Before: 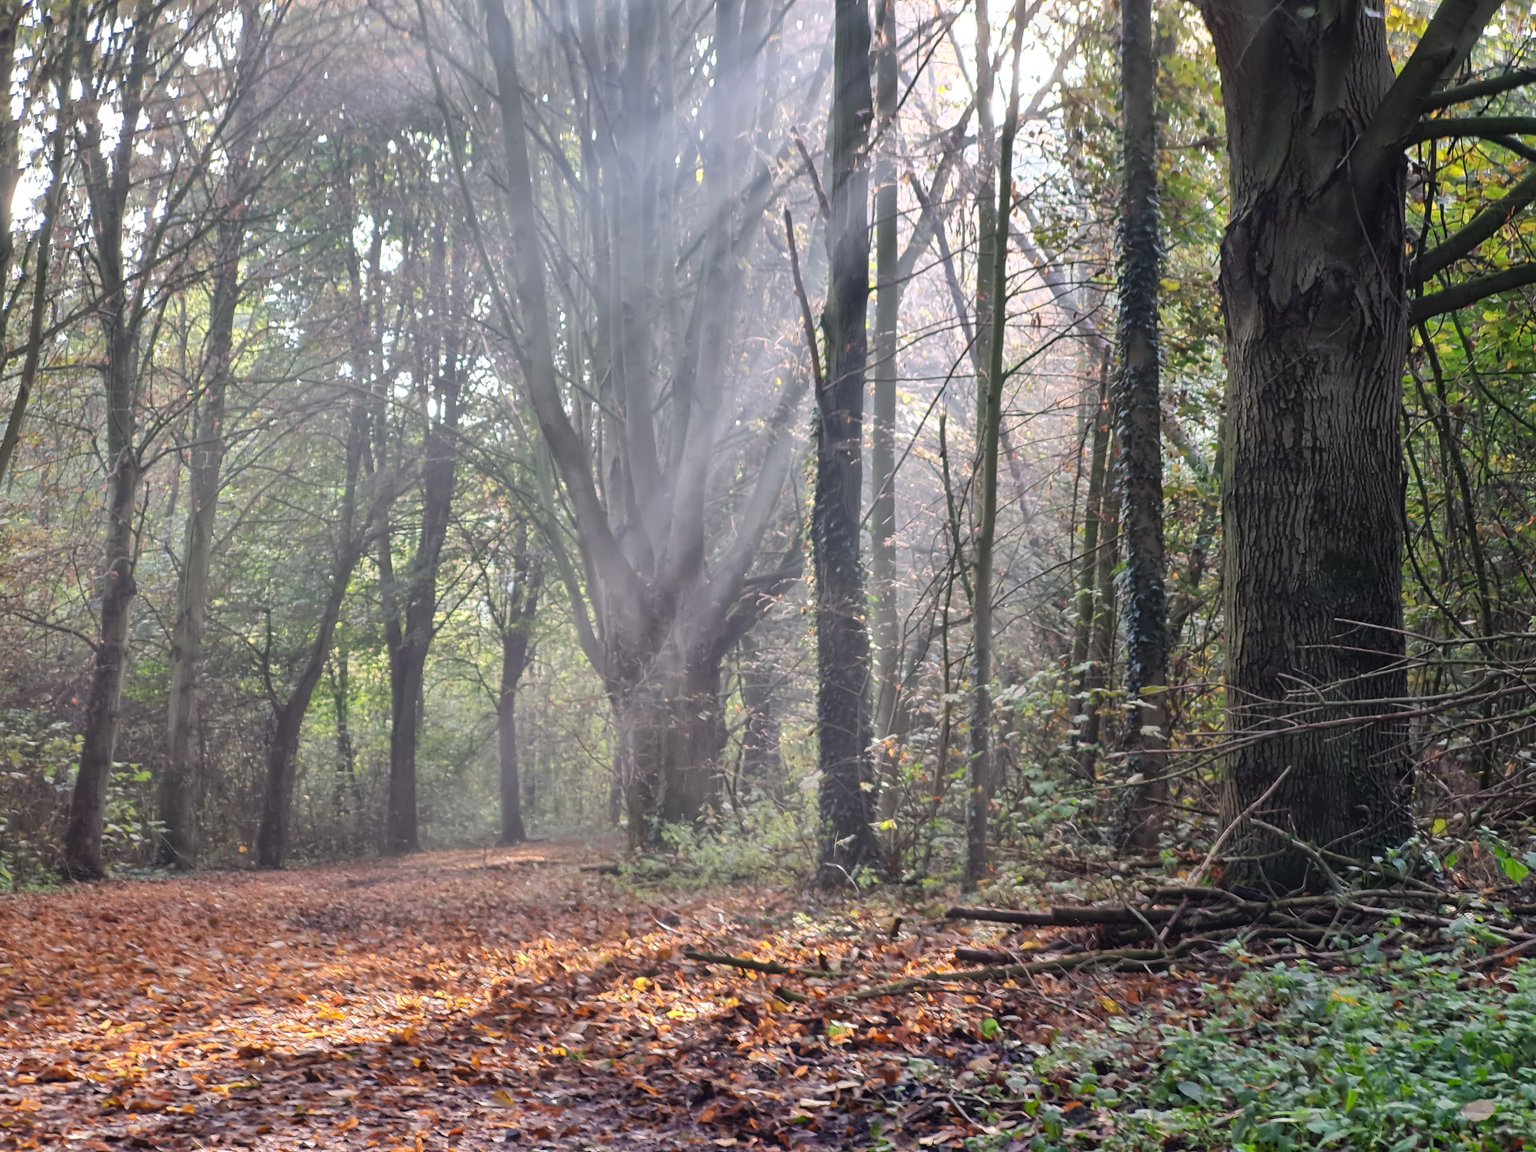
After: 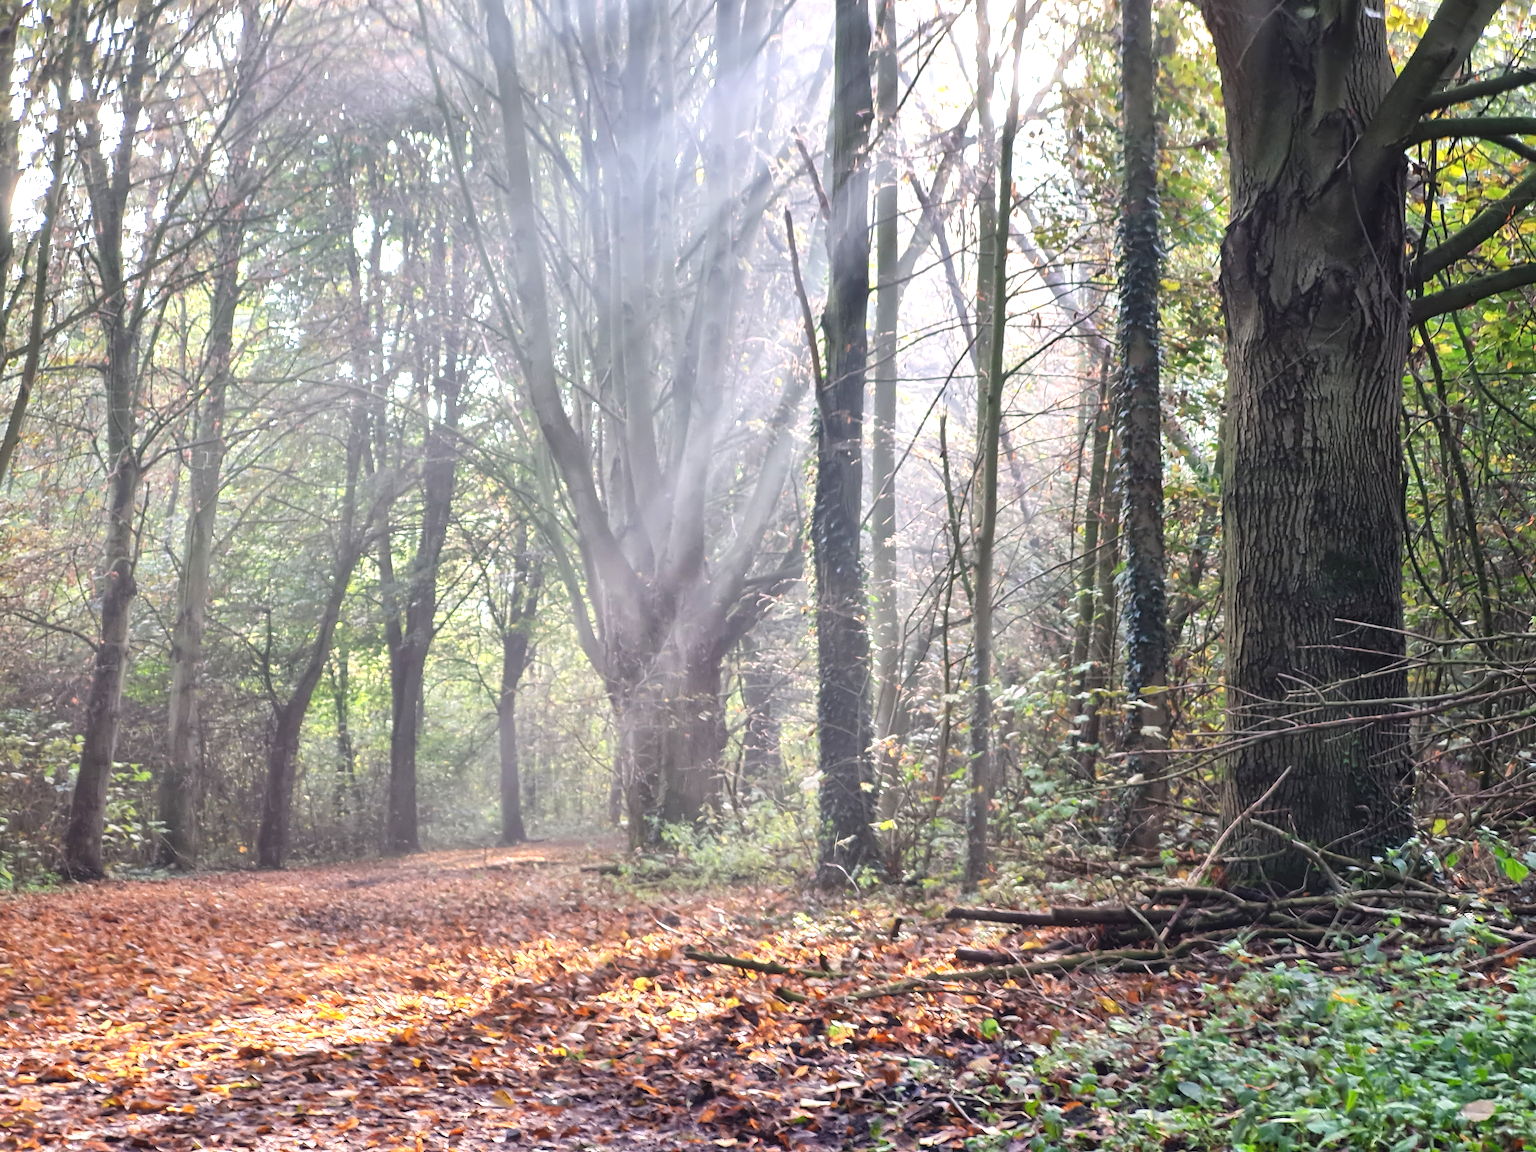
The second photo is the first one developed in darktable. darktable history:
exposure: black level correction 0, exposure 0.701 EV, compensate highlight preservation false
